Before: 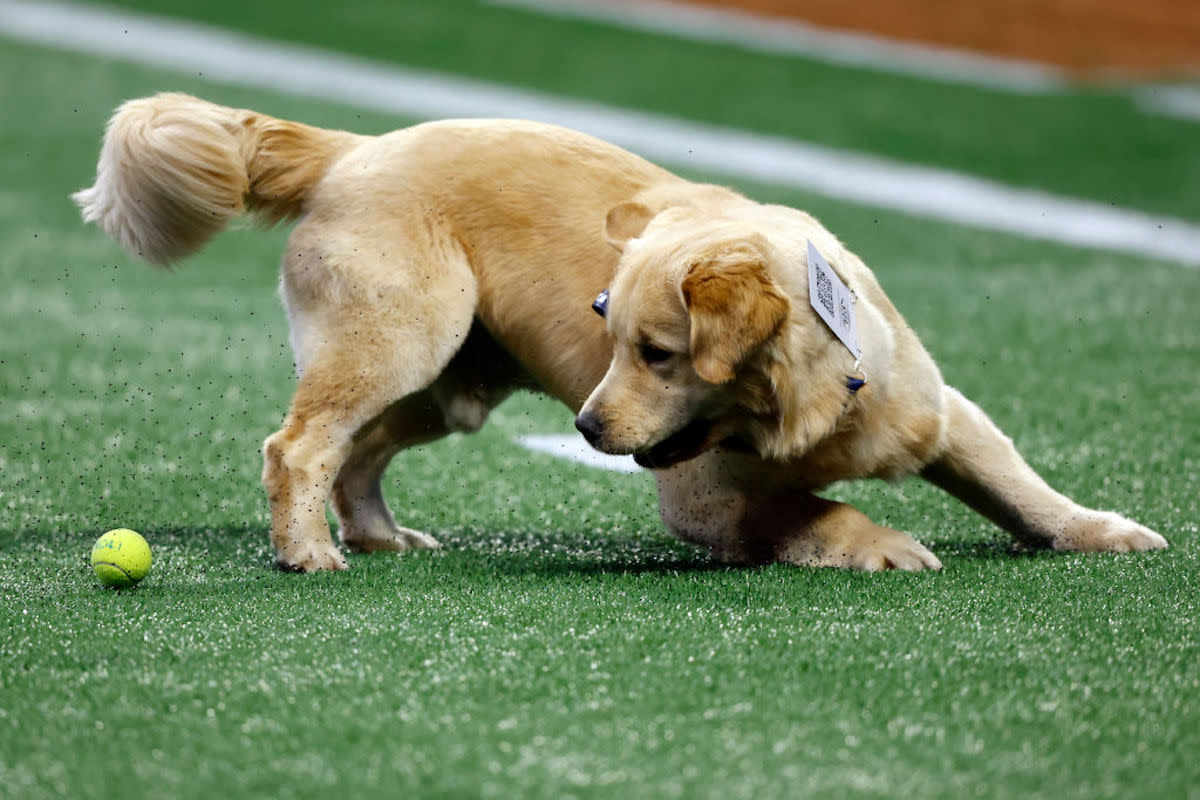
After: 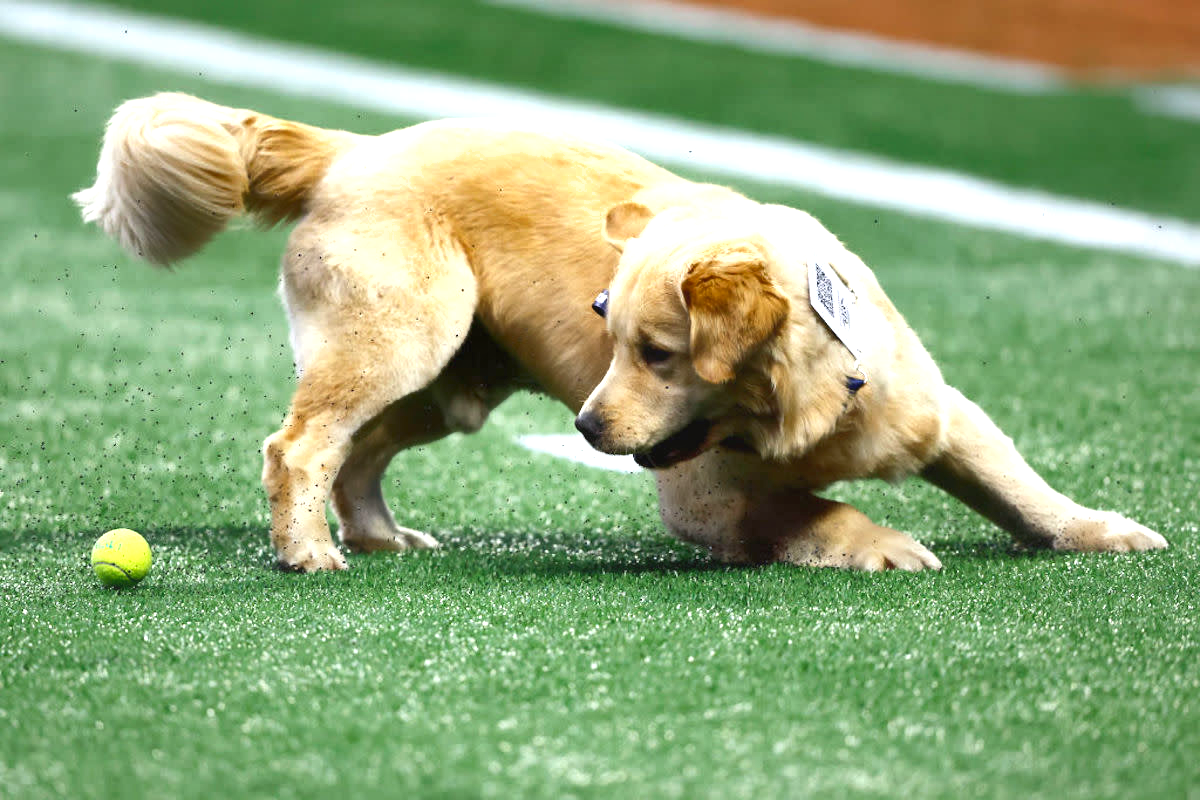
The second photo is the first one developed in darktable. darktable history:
exposure: black level correction 0, exposure 1.2 EV, compensate highlight preservation false
tone equalizer: -8 EV 0.279 EV, -7 EV 0.388 EV, -6 EV 0.407 EV, -5 EV 0.211 EV, -3 EV -0.259 EV, -2 EV -0.412 EV, -1 EV -0.441 EV, +0 EV -0.228 EV
shadows and highlights: shadows 25.85, highlights -48.1, soften with gaussian
contrast equalizer: octaves 7, y [[0.6 ×6], [0.55 ×6], [0 ×6], [0 ×6], [0 ×6]], mix -0.364
